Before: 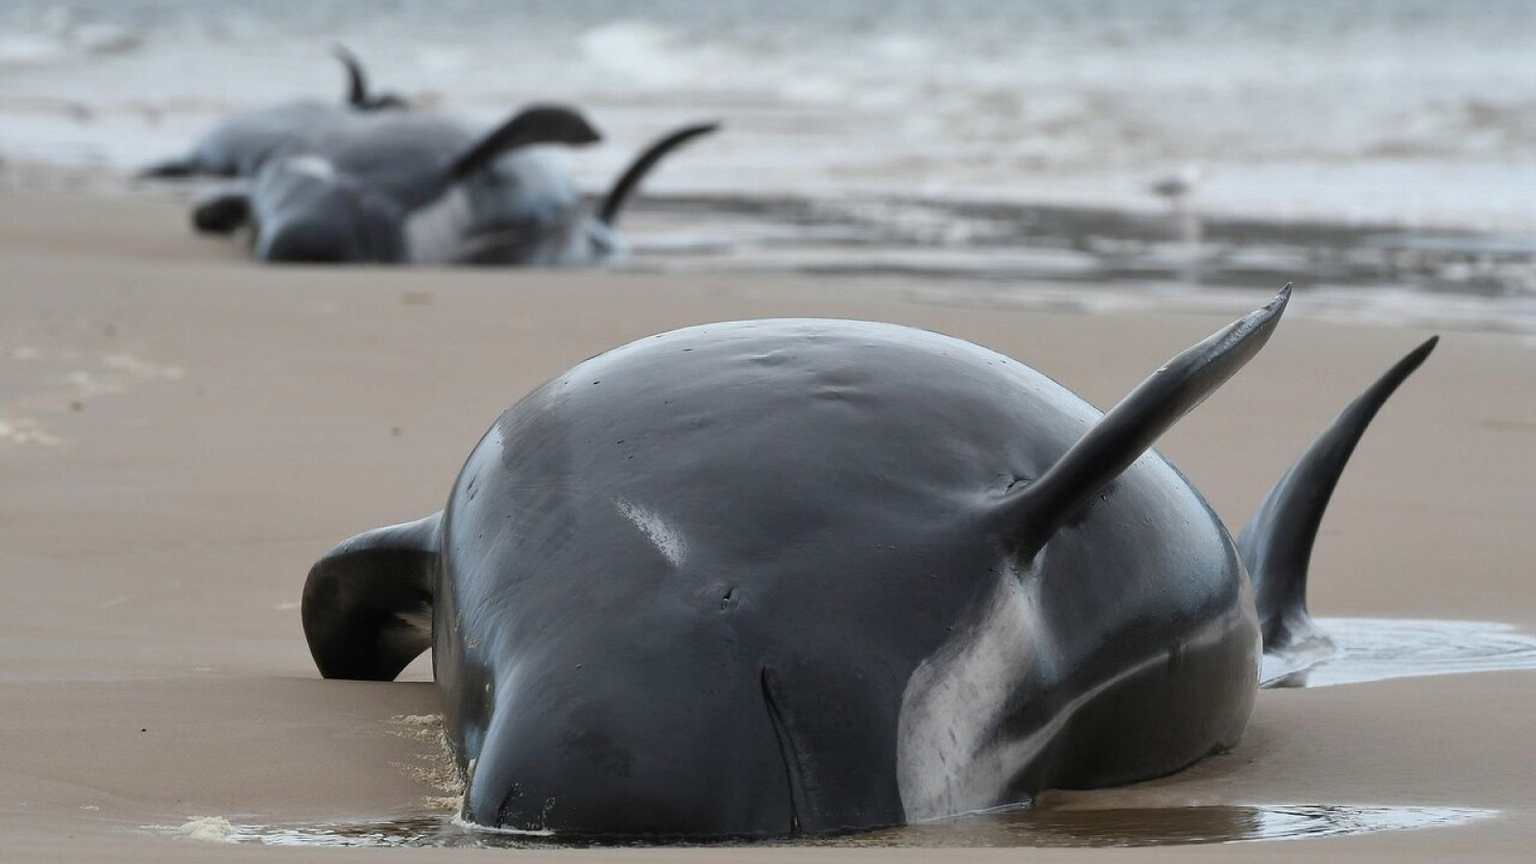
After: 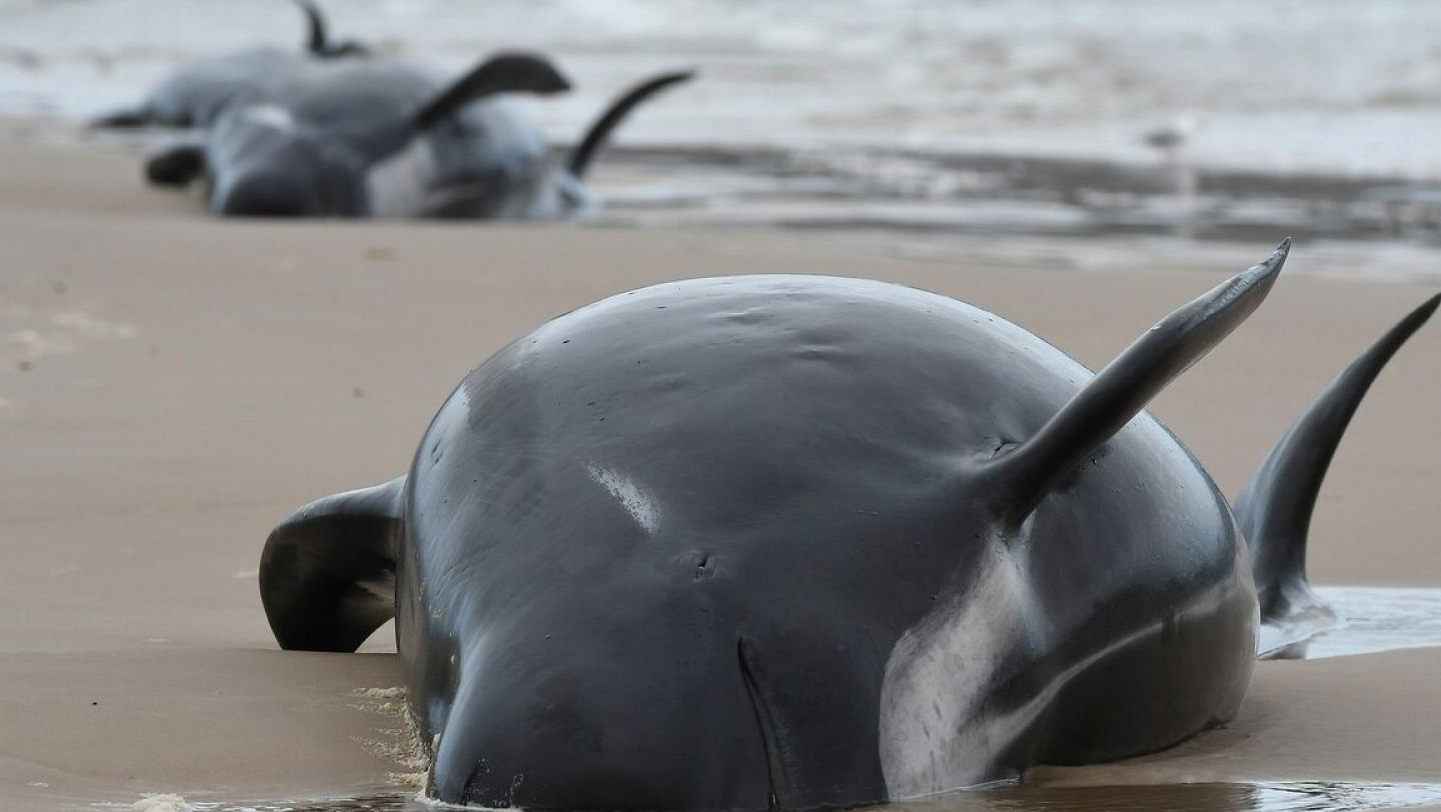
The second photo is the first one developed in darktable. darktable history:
crop: left 3.491%, top 6.371%, right 6.44%, bottom 3.325%
